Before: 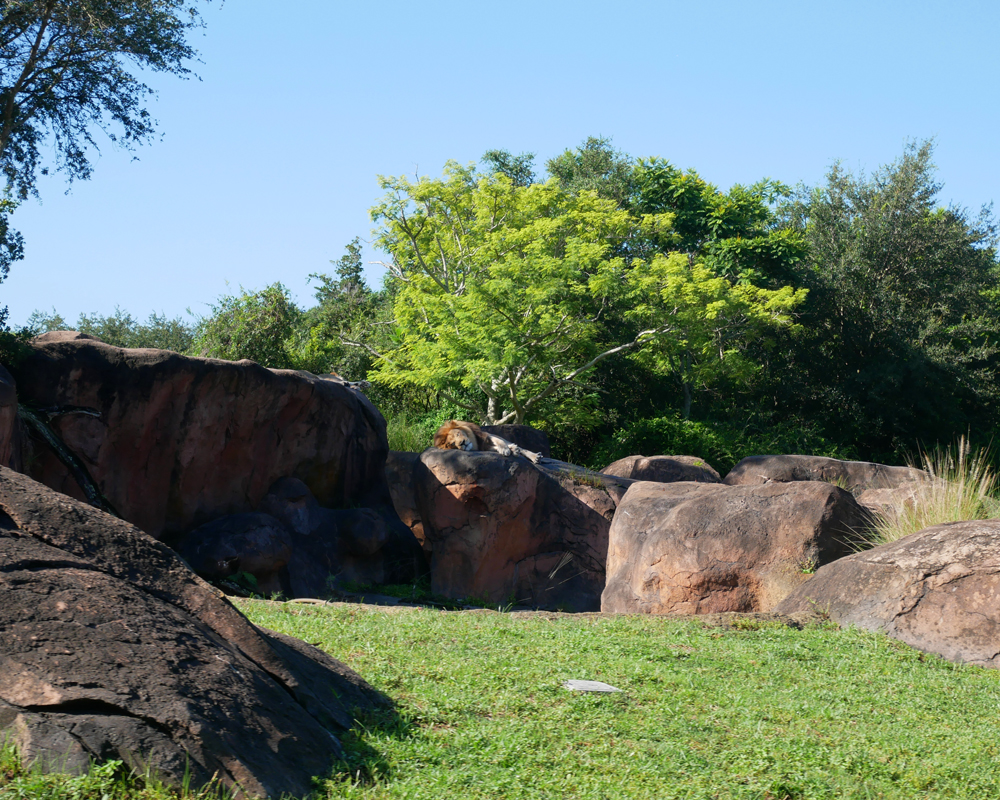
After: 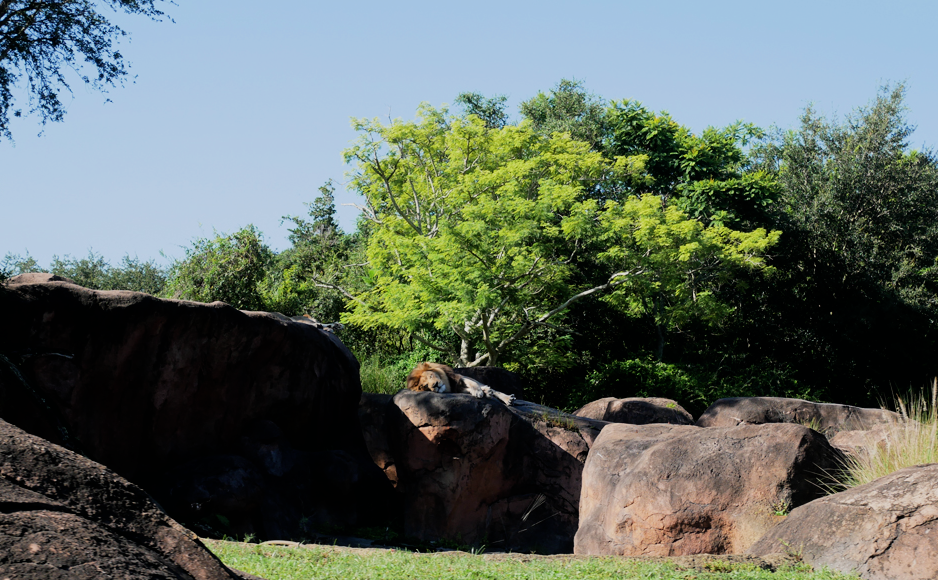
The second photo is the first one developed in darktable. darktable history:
crop: left 2.737%, top 7.287%, right 3.421%, bottom 20.179%
filmic rgb: black relative exposure -7.65 EV, white relative exposure 4.56 EV, hardness 3.61, contrast 1.25
